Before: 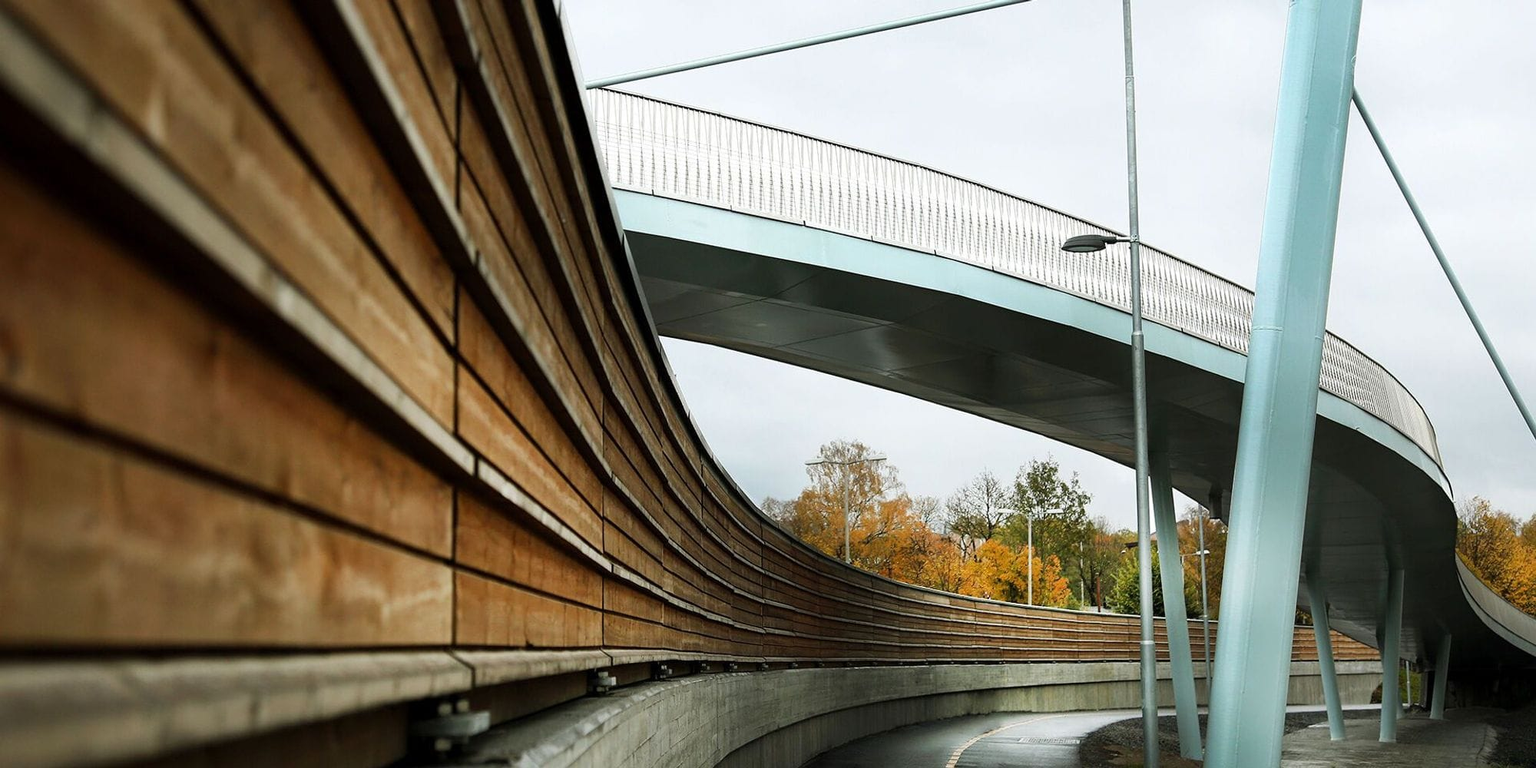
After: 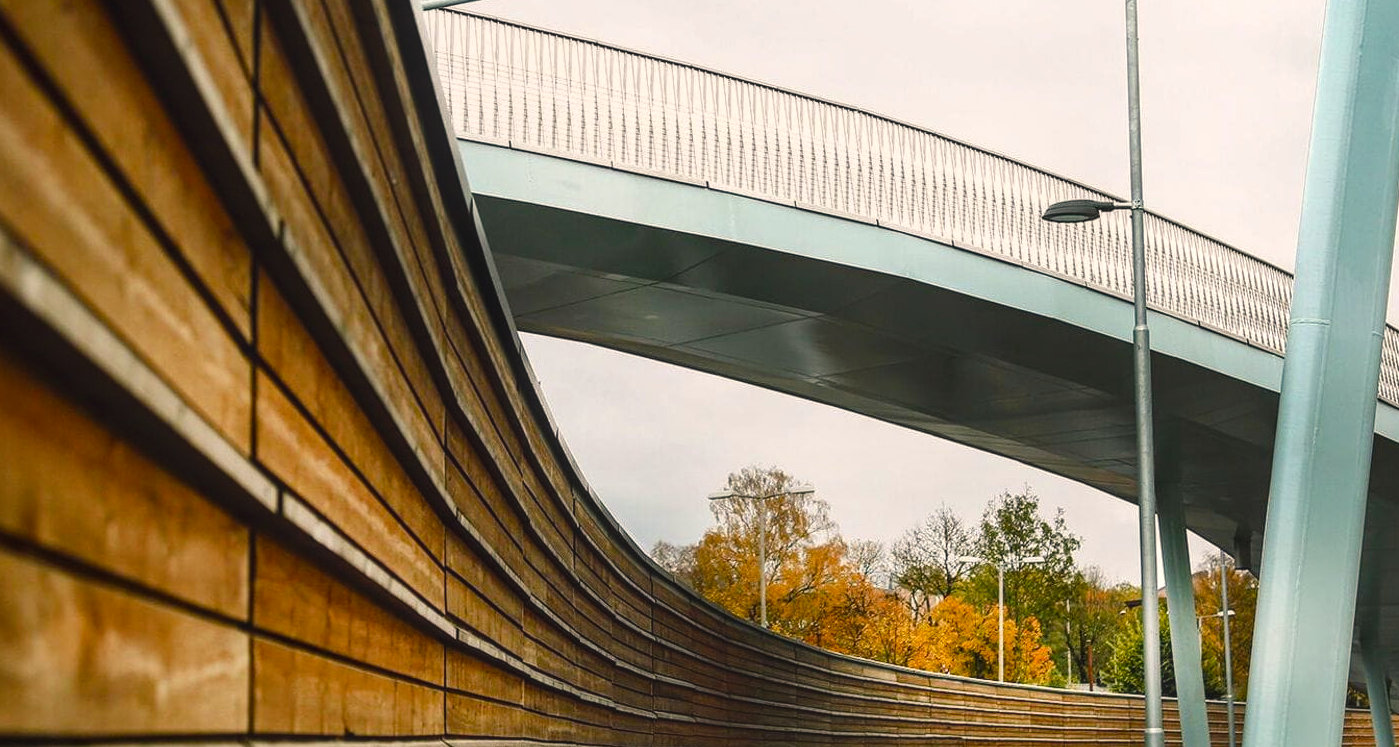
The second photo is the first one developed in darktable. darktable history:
crop and rotate: left 17.046%, top 10.659%, right 12.989%, bottom 14.553%
local contrast: on, module defaults
color balance rgb: shadows lift › chroma 2%, shadows lift › hue 247.2°, power › chroma 0.3%, power › hue 25.2°, highlights gain › chroma 3%, highlights gain › hue 60°, global offset › luminance 0.75%, perceptual saturation grading › global saturation 20%, perceptual saturation grading › highlights -20%, perceptual saturation grading › shadows 30%, global vibrance 20%
